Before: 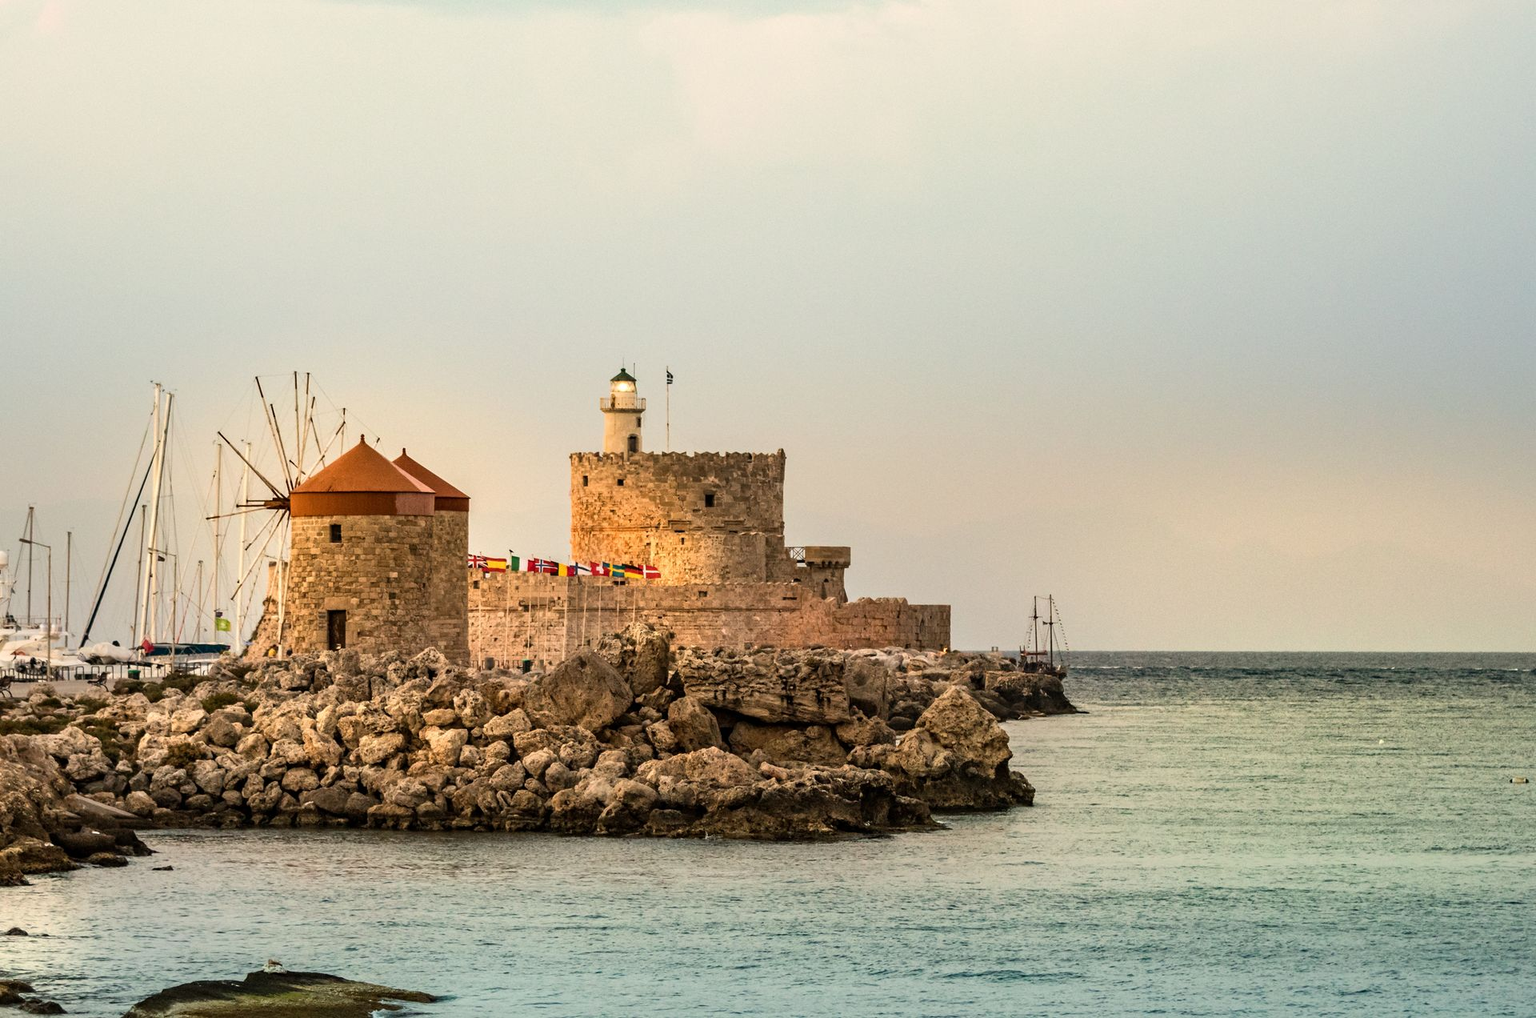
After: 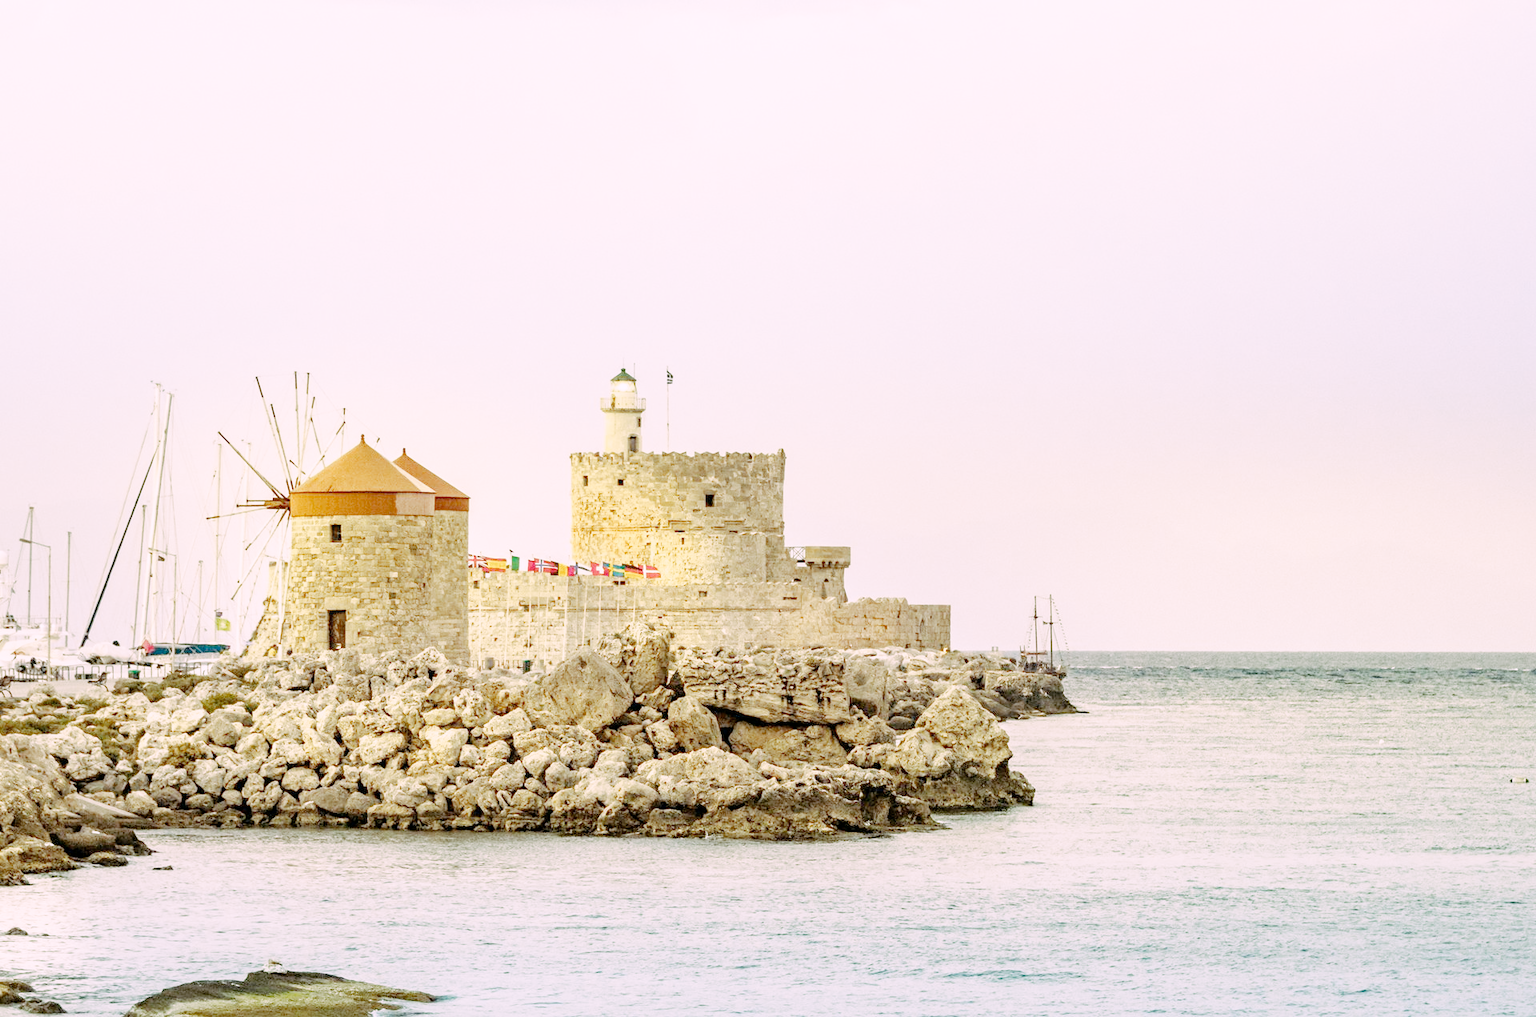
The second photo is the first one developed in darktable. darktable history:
tone curve: curves: ch0 [(0, 0) (0.003, 0) (0.011, 0.001) (0.025, 0.003) (0.044, 0.005) (0.069, 0.012) (0.1, 0.023) (0.136, 0.039) (0.177, 0.088) (0.224, 0.15) (0.277, 0.239) (0.335, 0.334) (0.399, 0.43) (0.468, 0.526) (0.543, 0.621) (0.623, 0.711) (0.709, 0.791) (0.801, 0.87) (0.898, 0.949) (1, 1)], preserve colors none
color look up table: target L [89.48, 84, 78.57, 68.9, 47.27, 66.58, 64.65, 62.14, 57.25, 51.07, 34.18, 36.81, 34.67, 25.28, 8.458, 200.46, 79.44, 86.71, 84.31, 68.4, 56.15, 56.91, 58.52, 41.64, 38.39, 39.68, 26.13, 88.81, 84.85, 79.62, 64.68, 72.51, 62.48, 54.57, 47.36, 52.84, 47.42, 48.93, 49.93, 41.2, 31.35, 20.7, 3.648, 79.36, 77.9, 71.42, 77.71, 67.83, 66.99], target a [6.765, -5.877, -43.92, -7.04, -37.34, -2.265, -44.63, -51.7, -18.31, -21.83, -24.66, -19.75, -24.84, -2.617, -11.06, 0, 5.15, 0.637, 10.19, 23, 55.44, 58.3, 41.75, 20.45, 6.143, 43.16, 25.43, 18.71, 23.86, 16.28, 54.39, 46.63, 66.8, 14.67, 4.683, 13.63, 36.73, 56.74, 62.21, 41.19, 27.33, 13.43, -3.891, -47.46, -41.31, -43.82, -6.478, -6.763, -19.65], target b [-3.824, 19.69, -4.088, 58.02, 35.59, 52.27, 17.44, 42.33, 34.86, 41.09, 23.9, 2.26, 24.35, 20.52, 11.3, 0, 59.28, 33.45, 18.73, 58.1, 30.91, 13.32, 19.28, 34.16, 3.686, 33.03, 25.58, -6.723, -26.59, -33.41, -21.03, -37.79, -45.29, -53.44, -30.92, -66.23, -9.329, -1.267, -59.21, -36.67, -63.22, -28.8, -7.59, -15.53, -38.24, -19.61, -33.48, -2.921, -48.65], num patches 49
